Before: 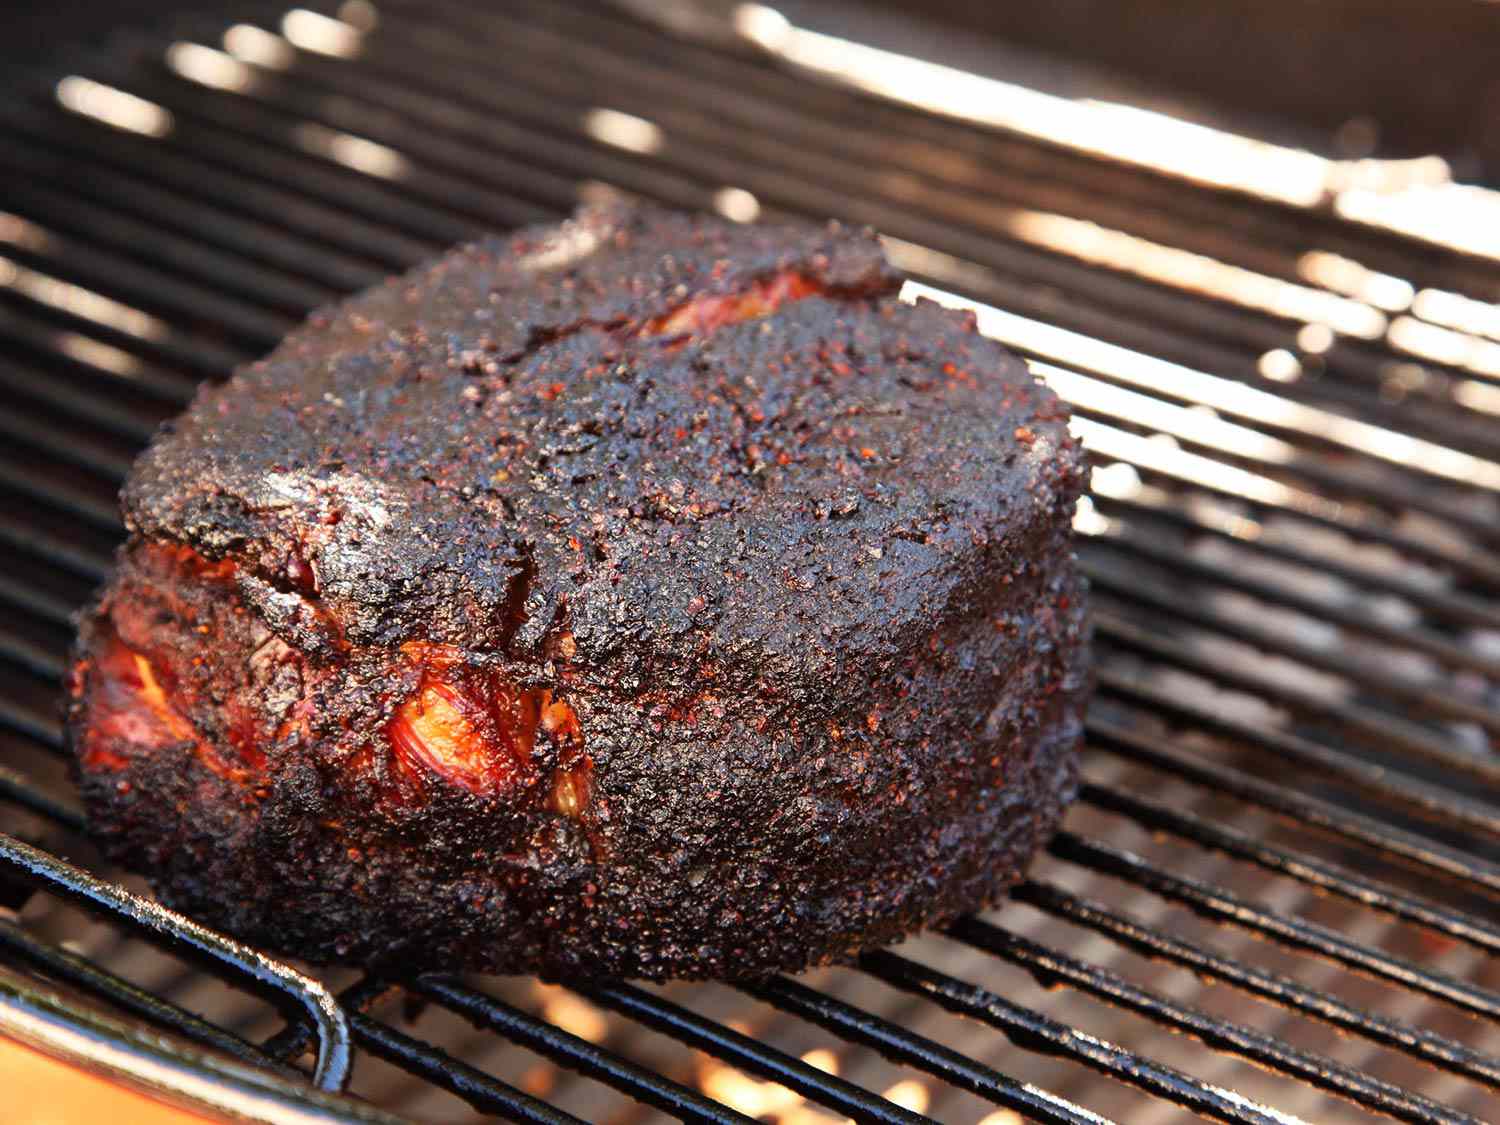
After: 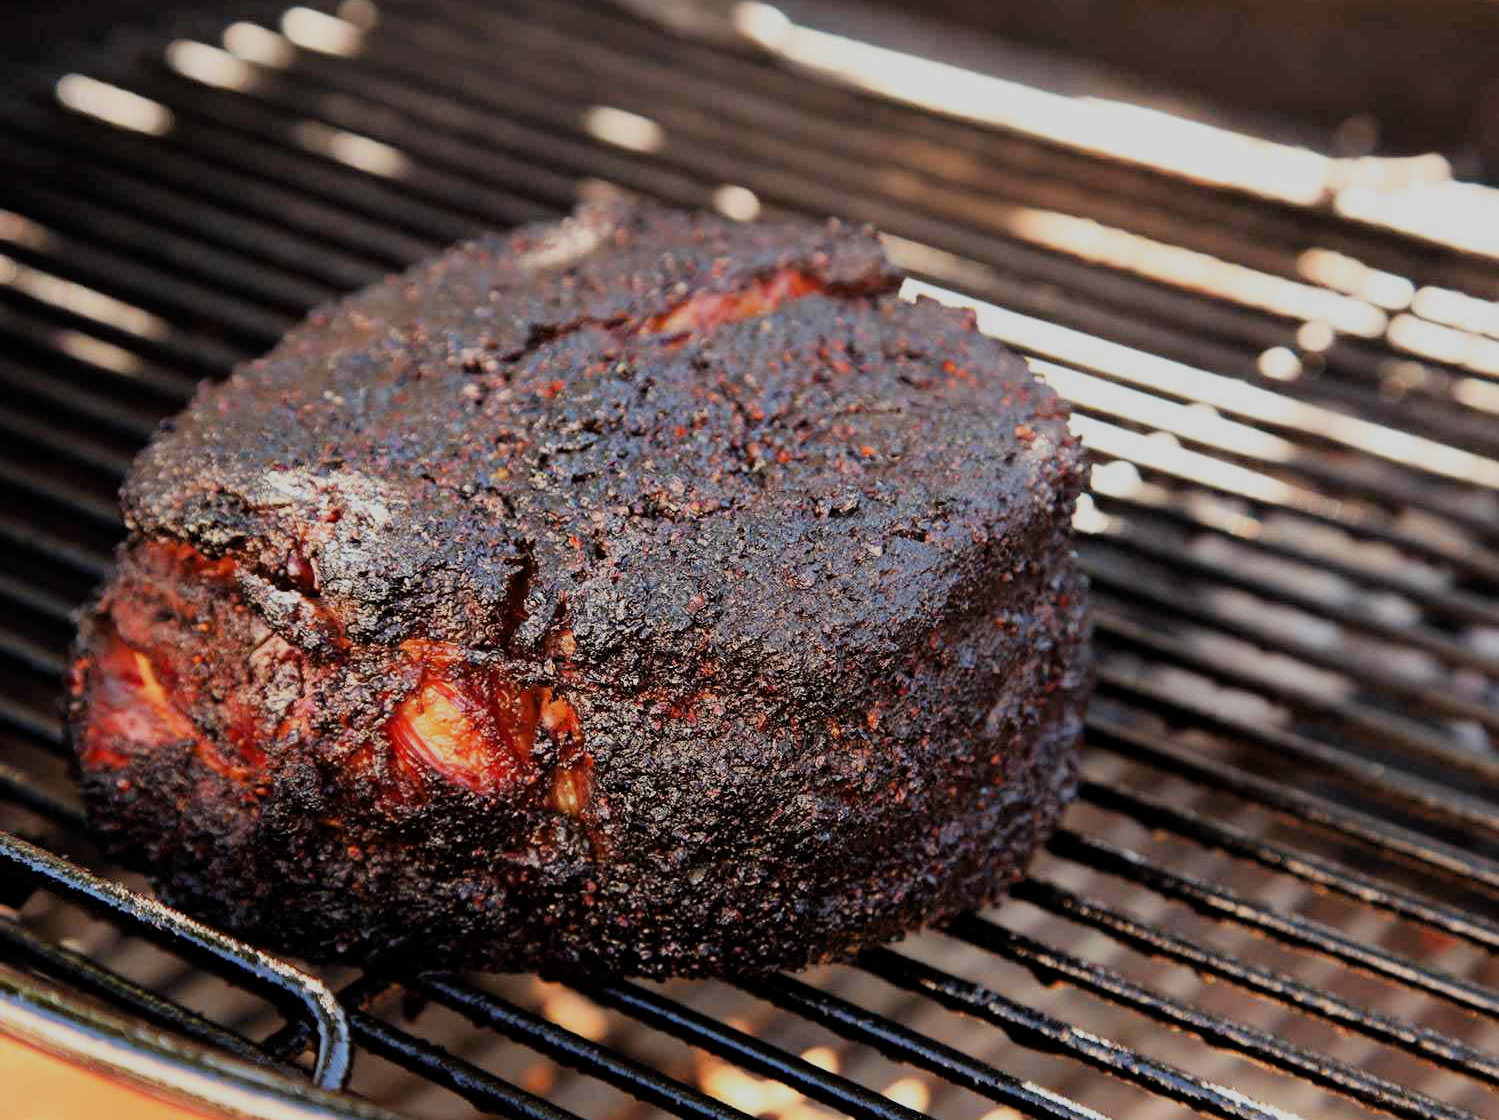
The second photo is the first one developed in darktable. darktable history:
filmic rgb: black relative exposure -7.65 EV, white relative exposure 4.56 EV, threshold 5.97 EV, hardness 3.61, enable highlight reconstruction true
crop: top 0.23%, bottom 0.194%
shadows and highlights: radius 94.34, shadows -14.48, white point adjustment 0.286, highlights 31.87, compress 48.35%, soften with gaussian
